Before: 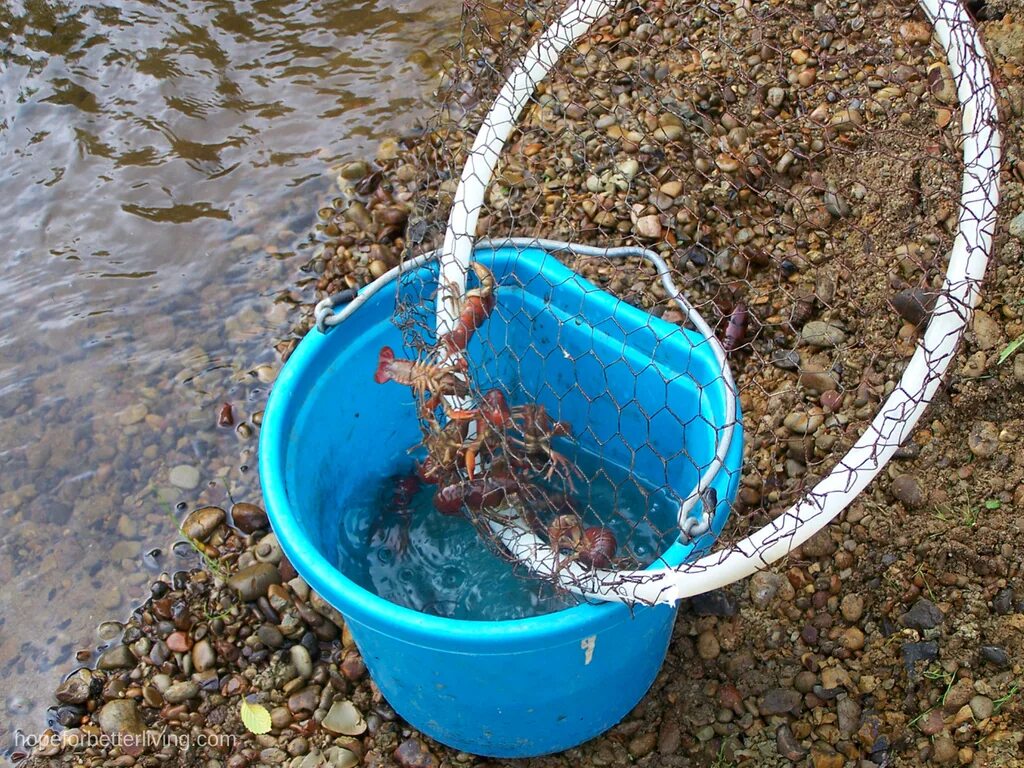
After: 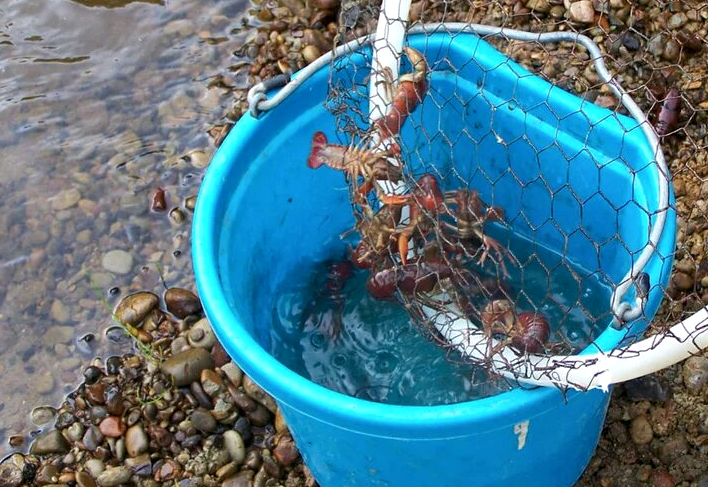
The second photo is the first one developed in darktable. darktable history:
crop: left 6.635%, top 28.041%, right 24.144%, bottom 8.543%
local contrast: highlights 106%, shadows 102%, detail 120%, midtone range 0.2
